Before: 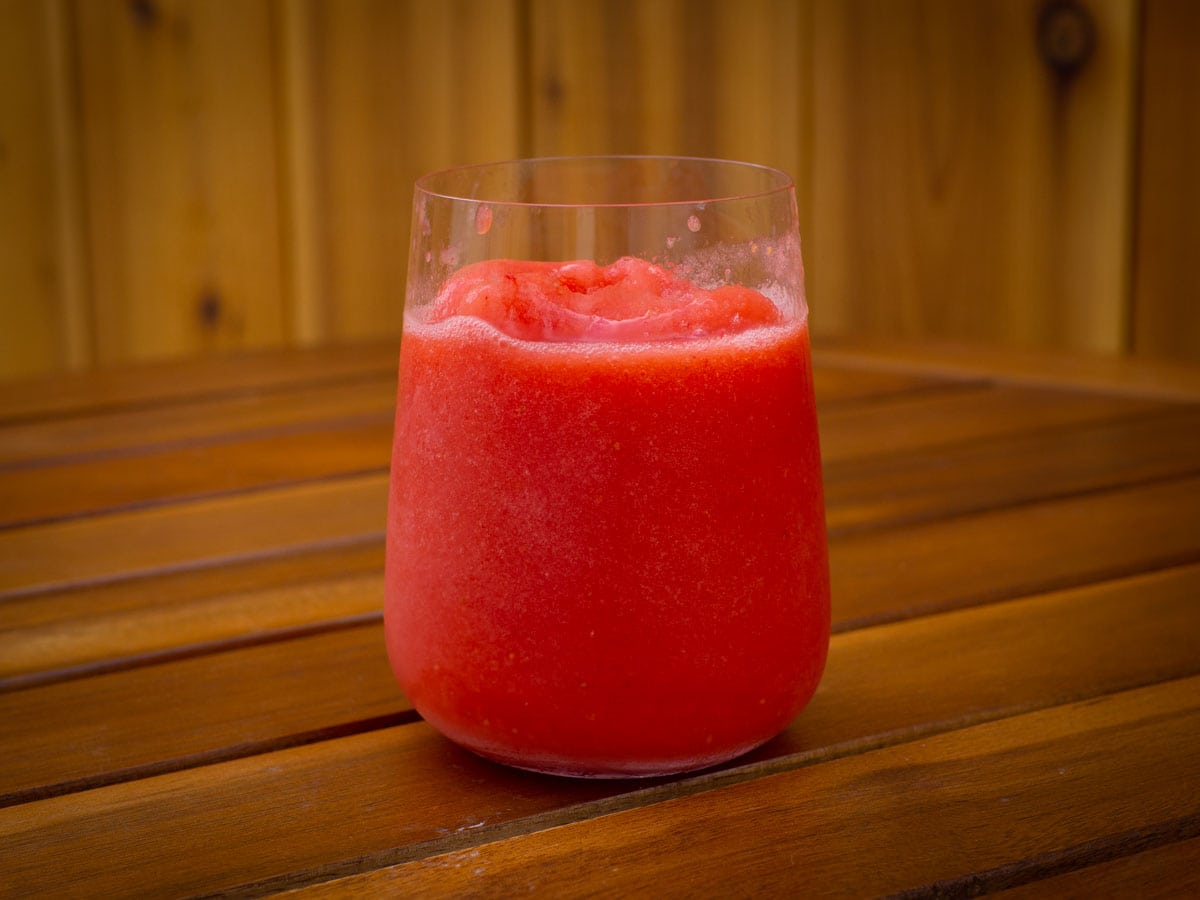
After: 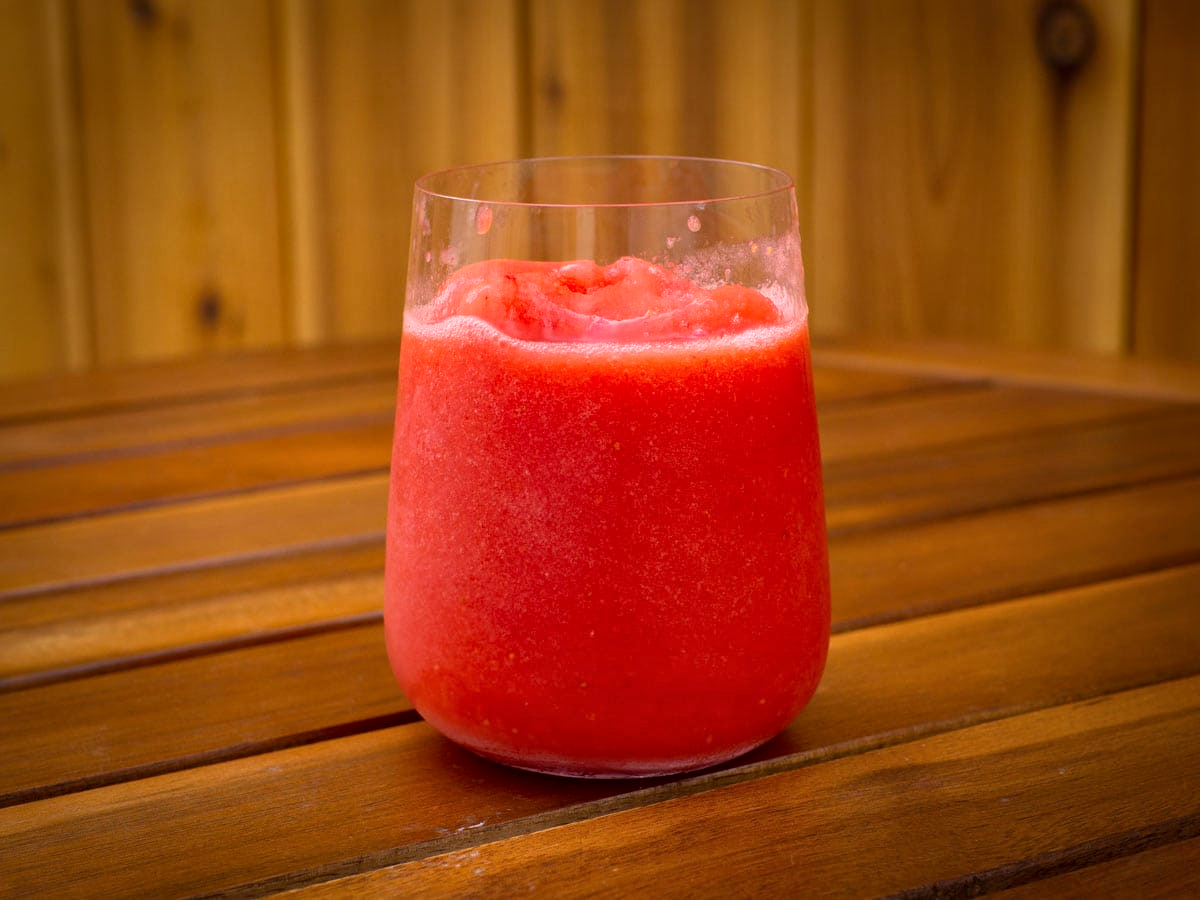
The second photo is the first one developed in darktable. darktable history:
local contrast: mode bilateral grid, contrast 20, coarseness 50, detail 120%, midtone range 0.2
exposure: exposure 0.493 EV, compensate highlight preservation false
